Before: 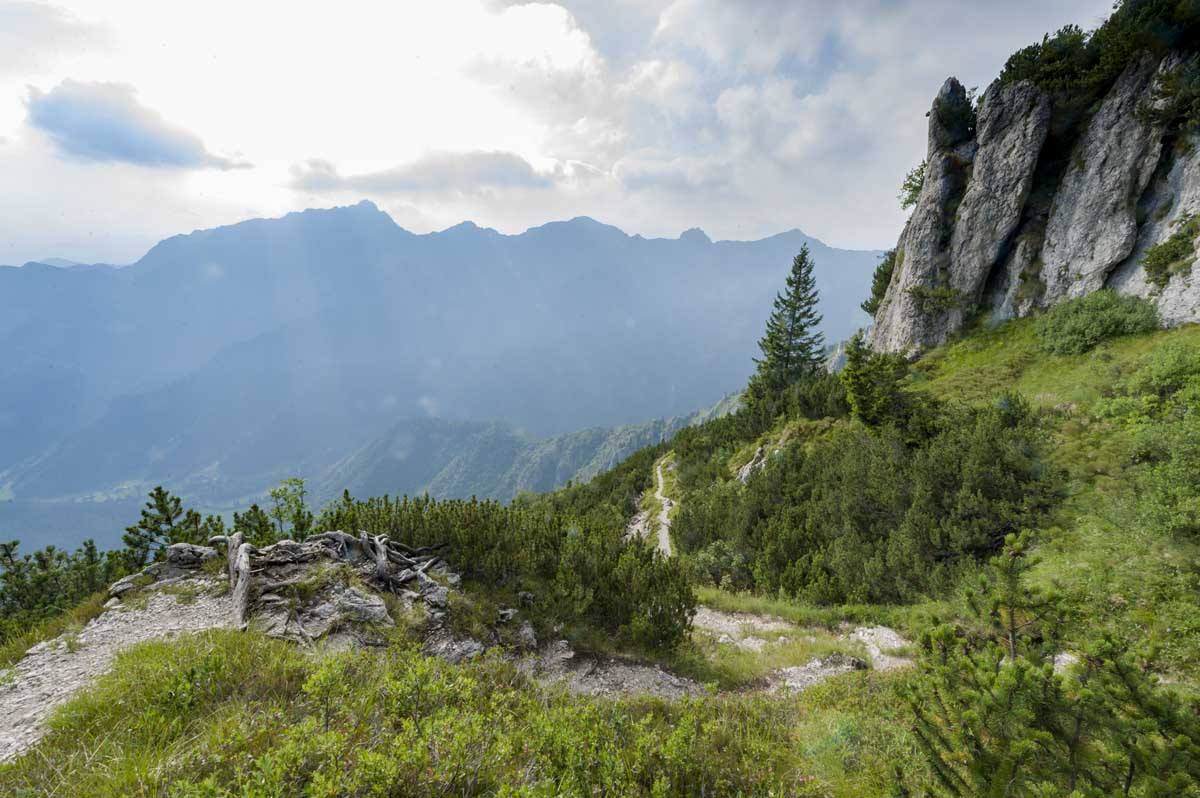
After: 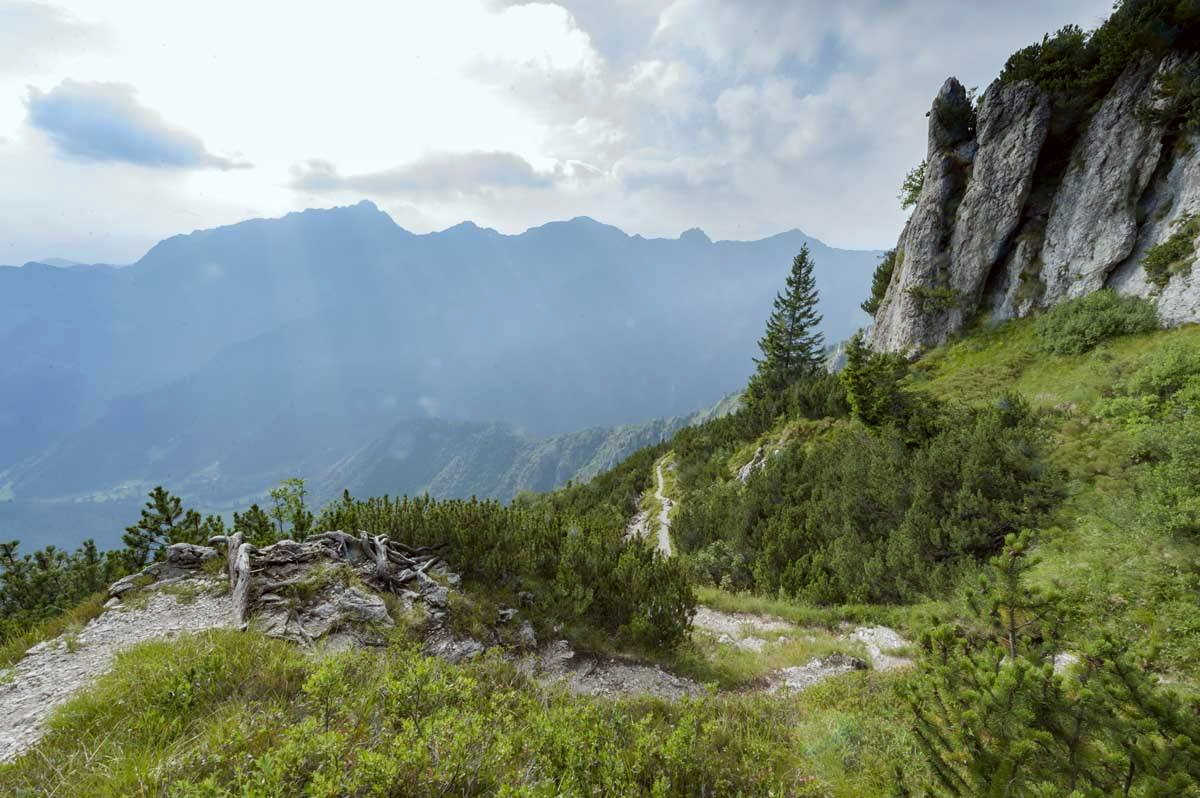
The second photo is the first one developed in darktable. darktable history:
color correction: highlights a* -2.82, highlights b* -2.59, shadows a* 2.37, shadows b* 2.67
